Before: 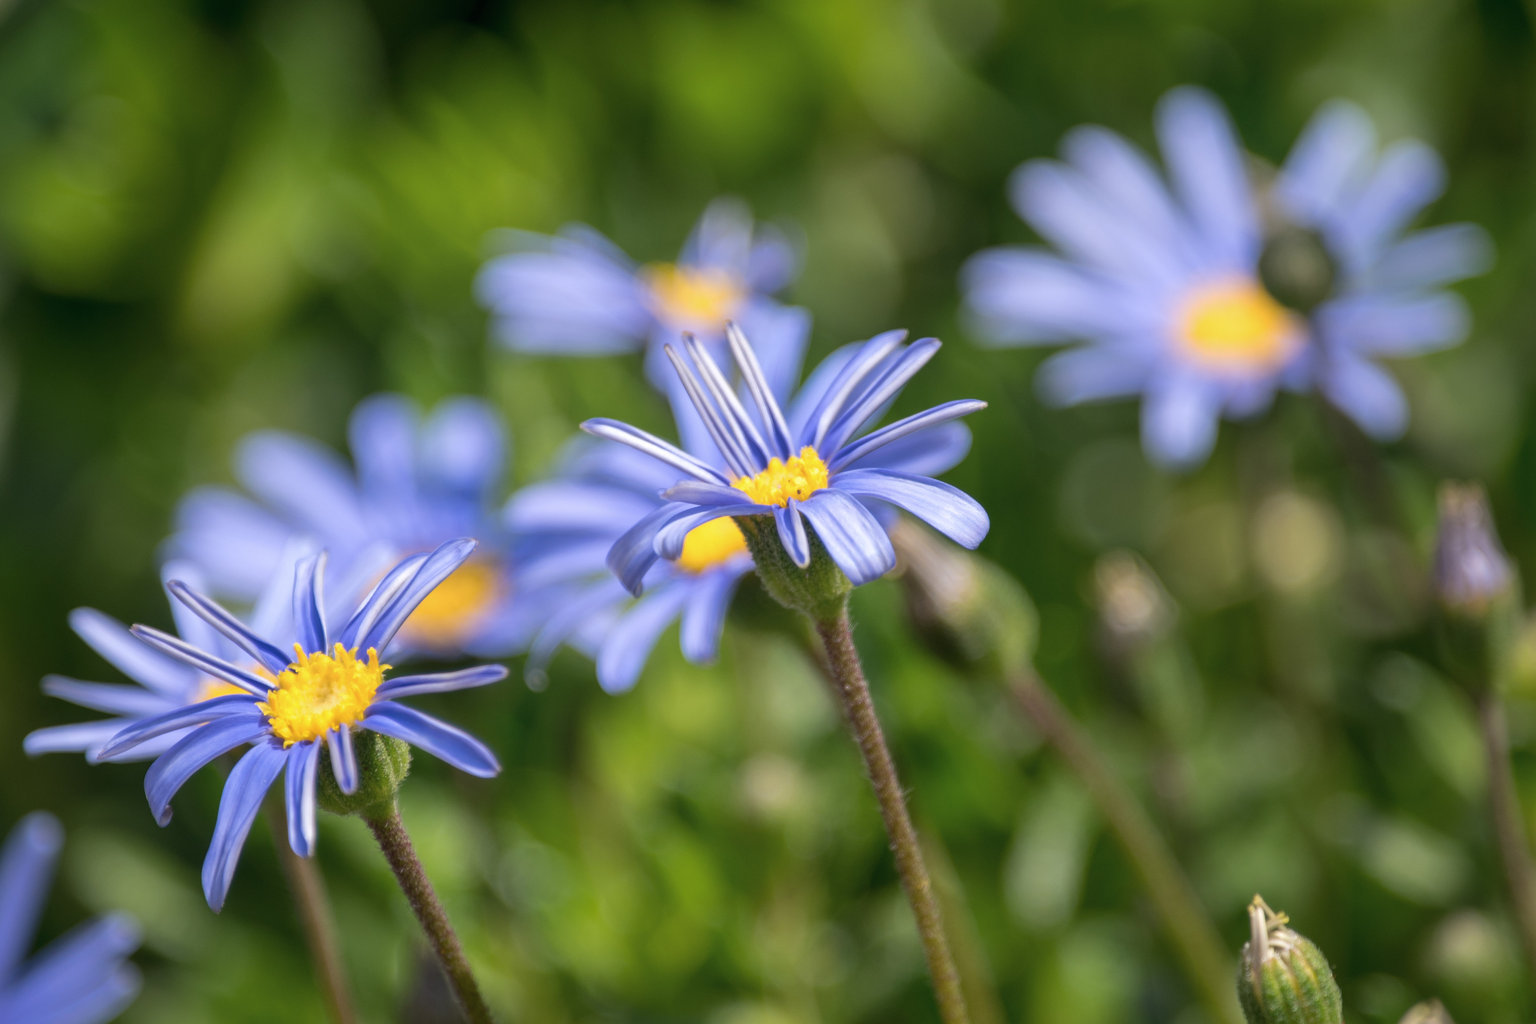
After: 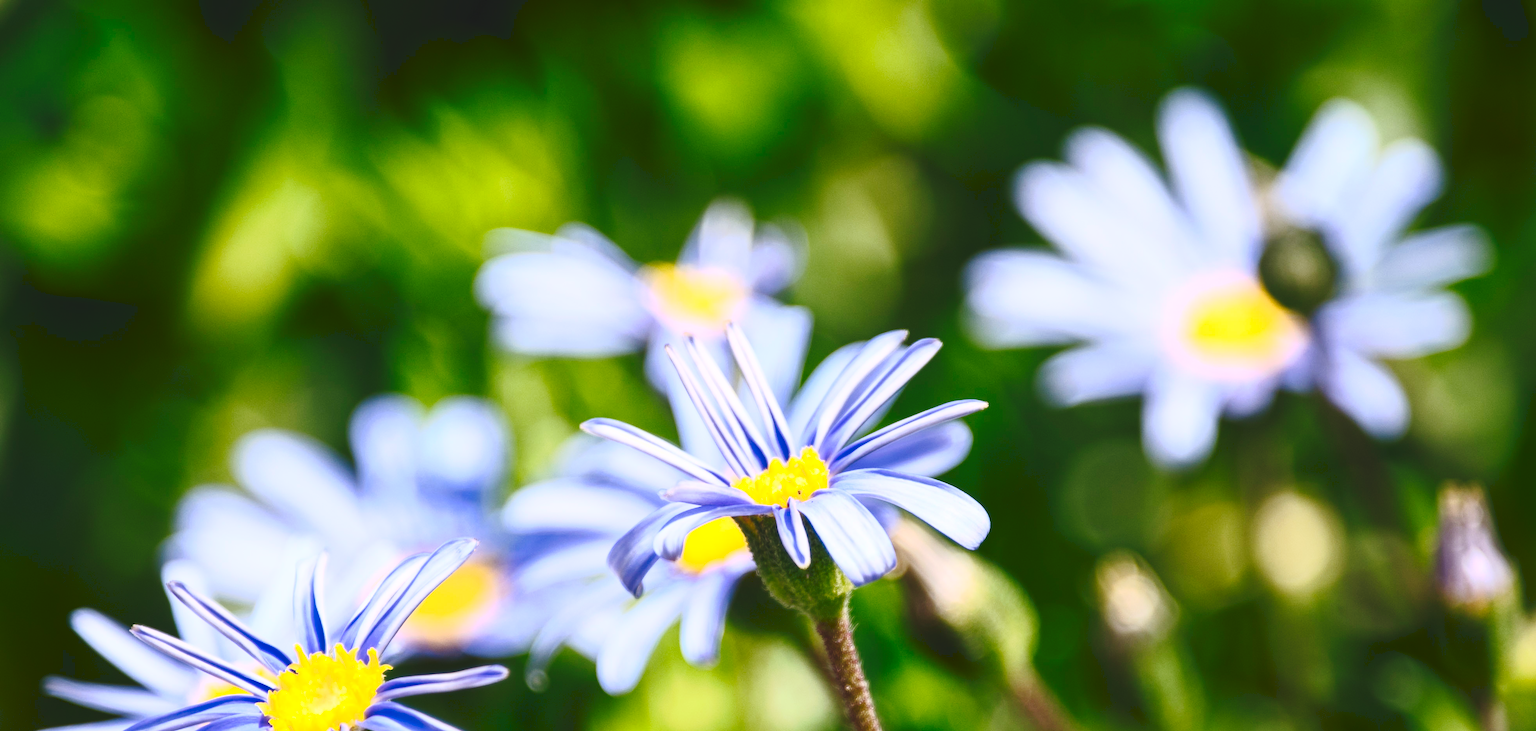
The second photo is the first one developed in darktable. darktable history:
crop: bottom 28.576%
white balance: red 1.009, blue 0.985
exposure: exposure -0.36 EV, compensate highlight preservation false
tone curve: curves: ch0 [(0, 0) (0.003, 0.09) (0.011, 0.095) (0.025, 0.097) (0.044, 0.108) (0.069, 0.117) (0.1, 0.129) (0.136, 0.151) (0.177, 0.185) (0.224, 0.229) (0.277, 0.299) (0.335, 0.379) (0.399, 0.469) (0.468, 0.55) (0.543, 0.629) (0.623, 0.702) (0.709, 0.775) (0.801, 0.85) (0.898, 0.91) (1, 1)], preserve colors none
contrast brightness saturation: contrast 0.83, brightness 0.59, saturation 0.59
